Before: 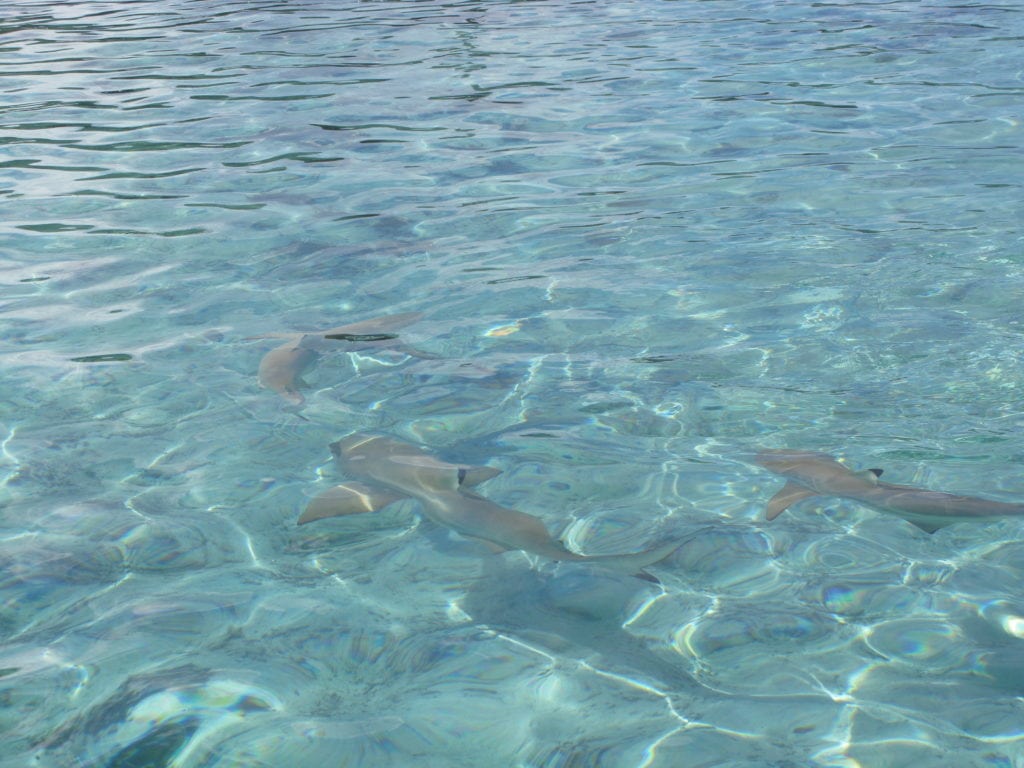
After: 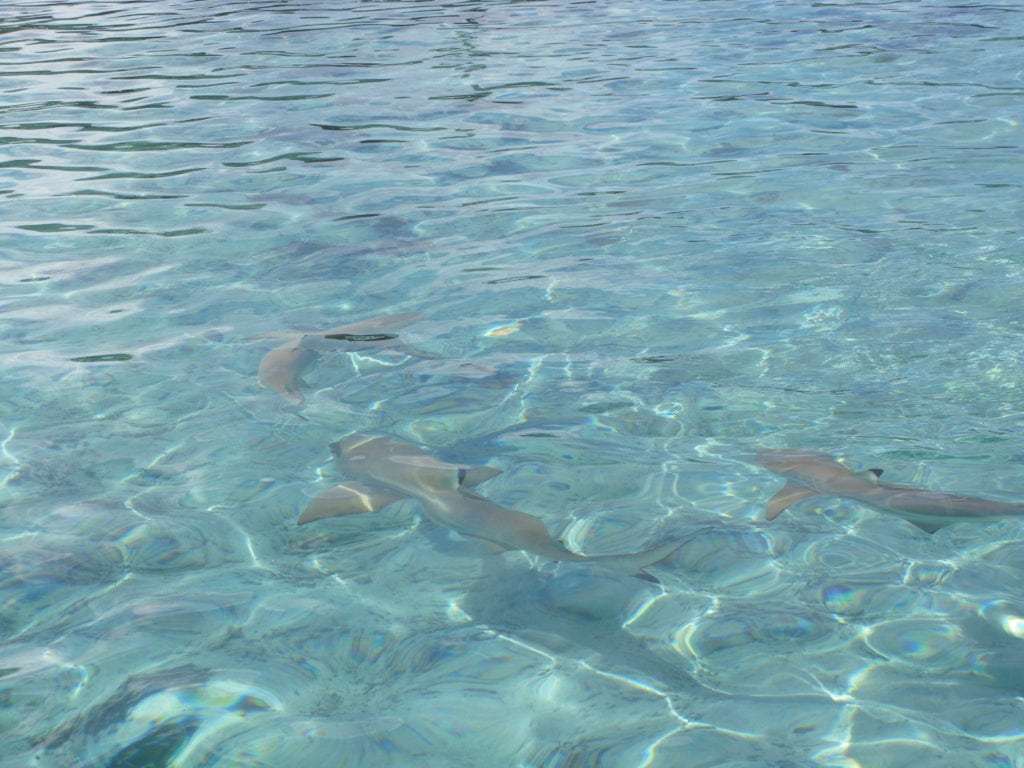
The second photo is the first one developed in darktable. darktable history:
tone equalizer: edges refinement/feathering 500, mask exposure compensation -1.57 EV, preserve details no
shadows and highlights: radius 93.71, shadows -15.26, white point adjustment 0.203, highlights 31.72, compress 48.39%, soften with gaussian
